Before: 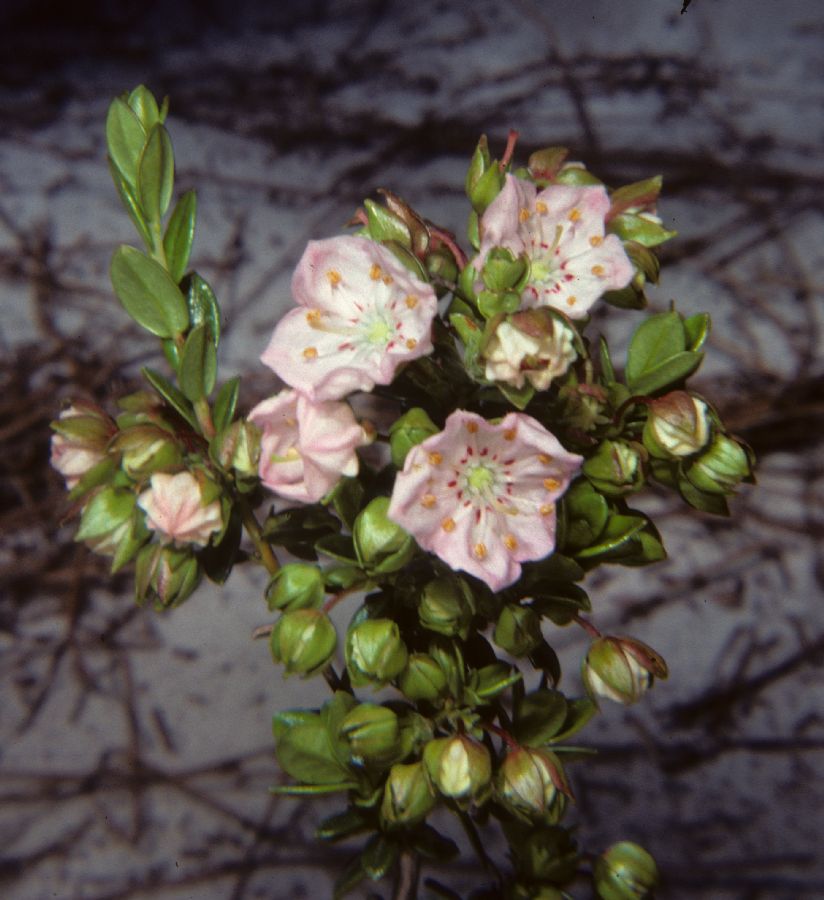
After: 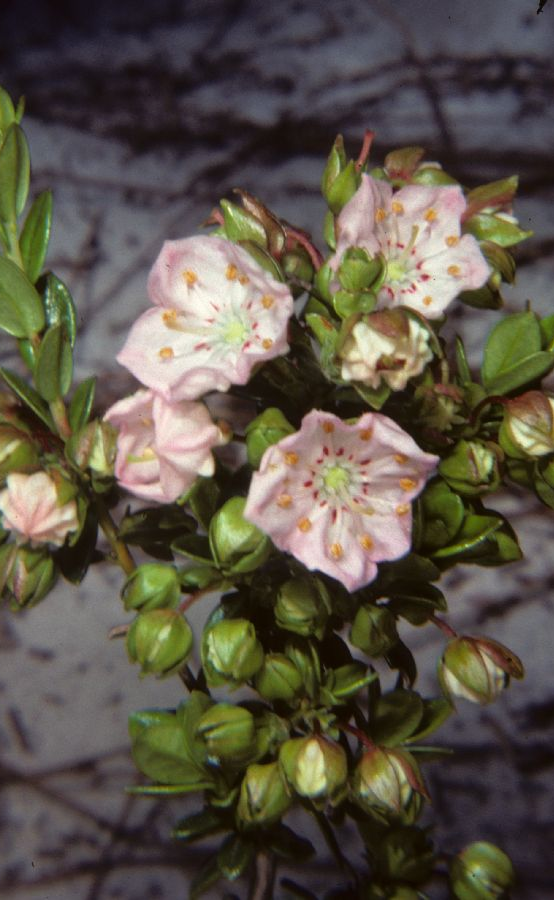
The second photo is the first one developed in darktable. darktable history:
levels: mode automatic
crop and rotate: left 17.581%, right 15.127%
